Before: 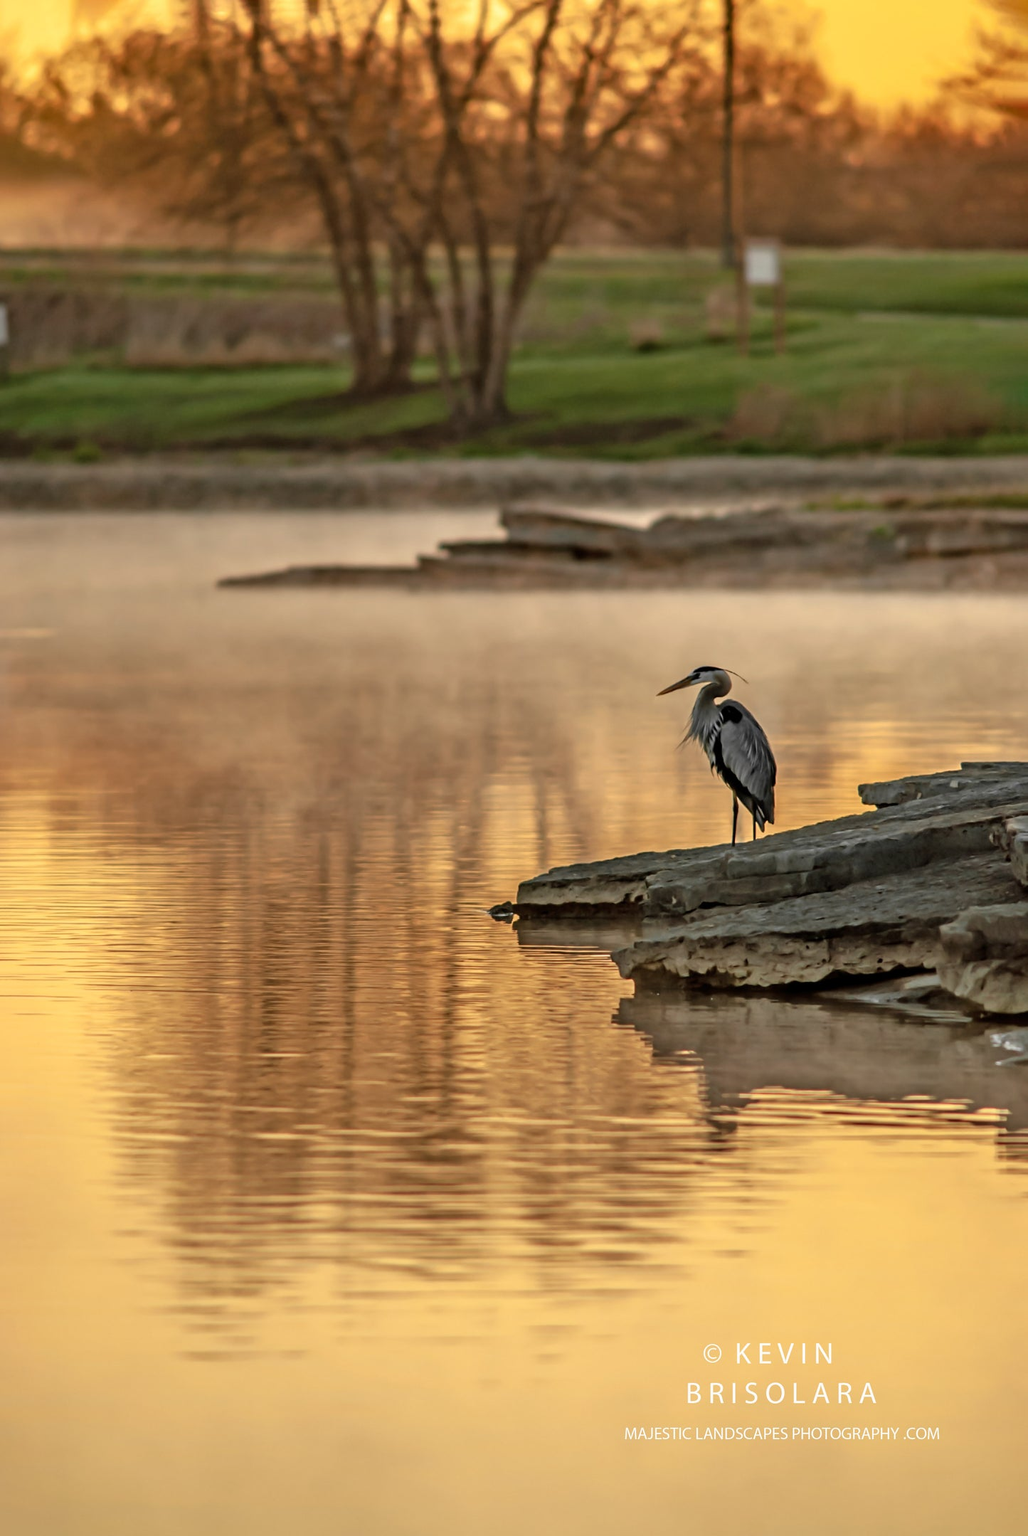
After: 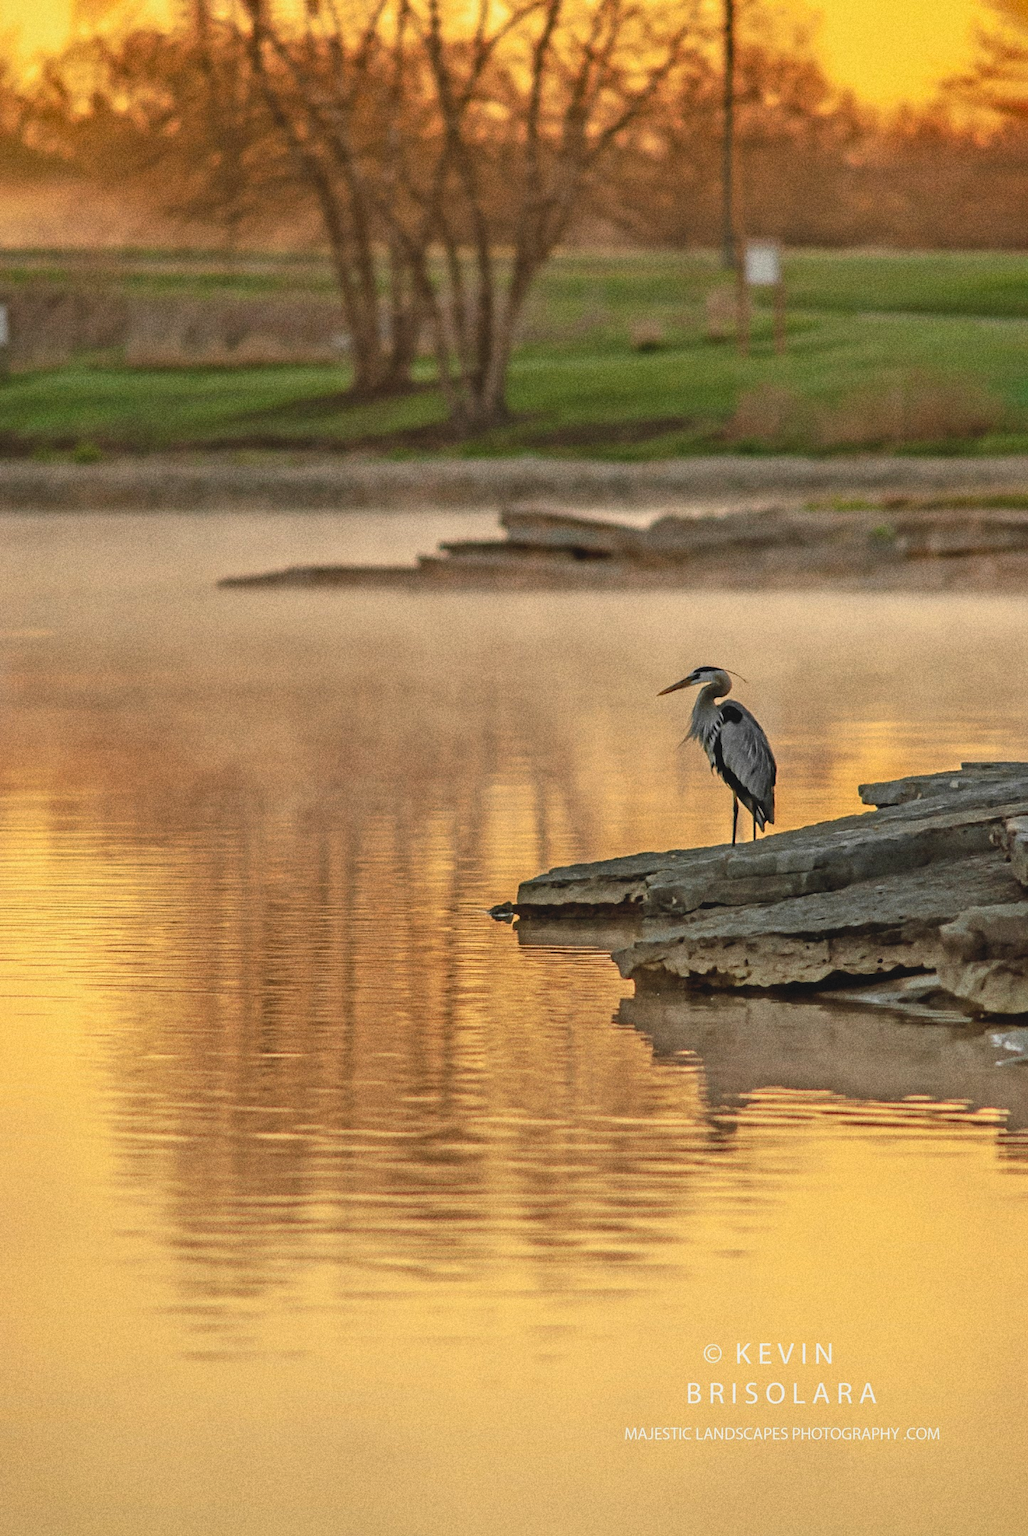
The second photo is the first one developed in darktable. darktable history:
grain: coarseness 11.82 ISO, strength 36.67%, mid-tones bias 74.17%
contrast brightness saturation: contrast -0.1, brightness 0.05, saturation 0.08
